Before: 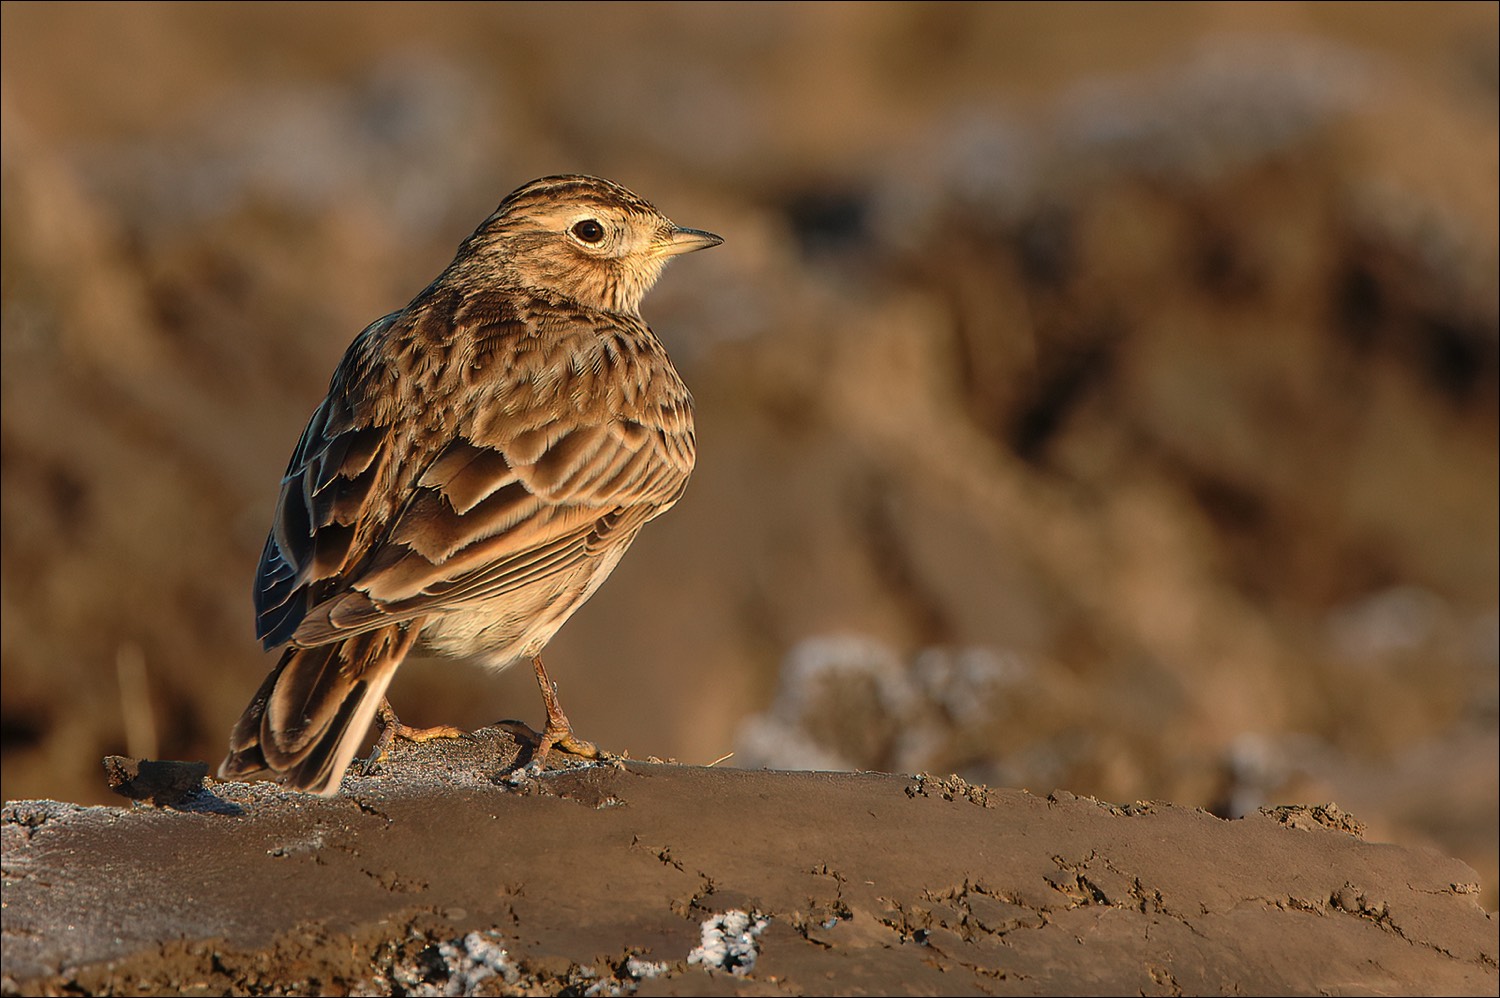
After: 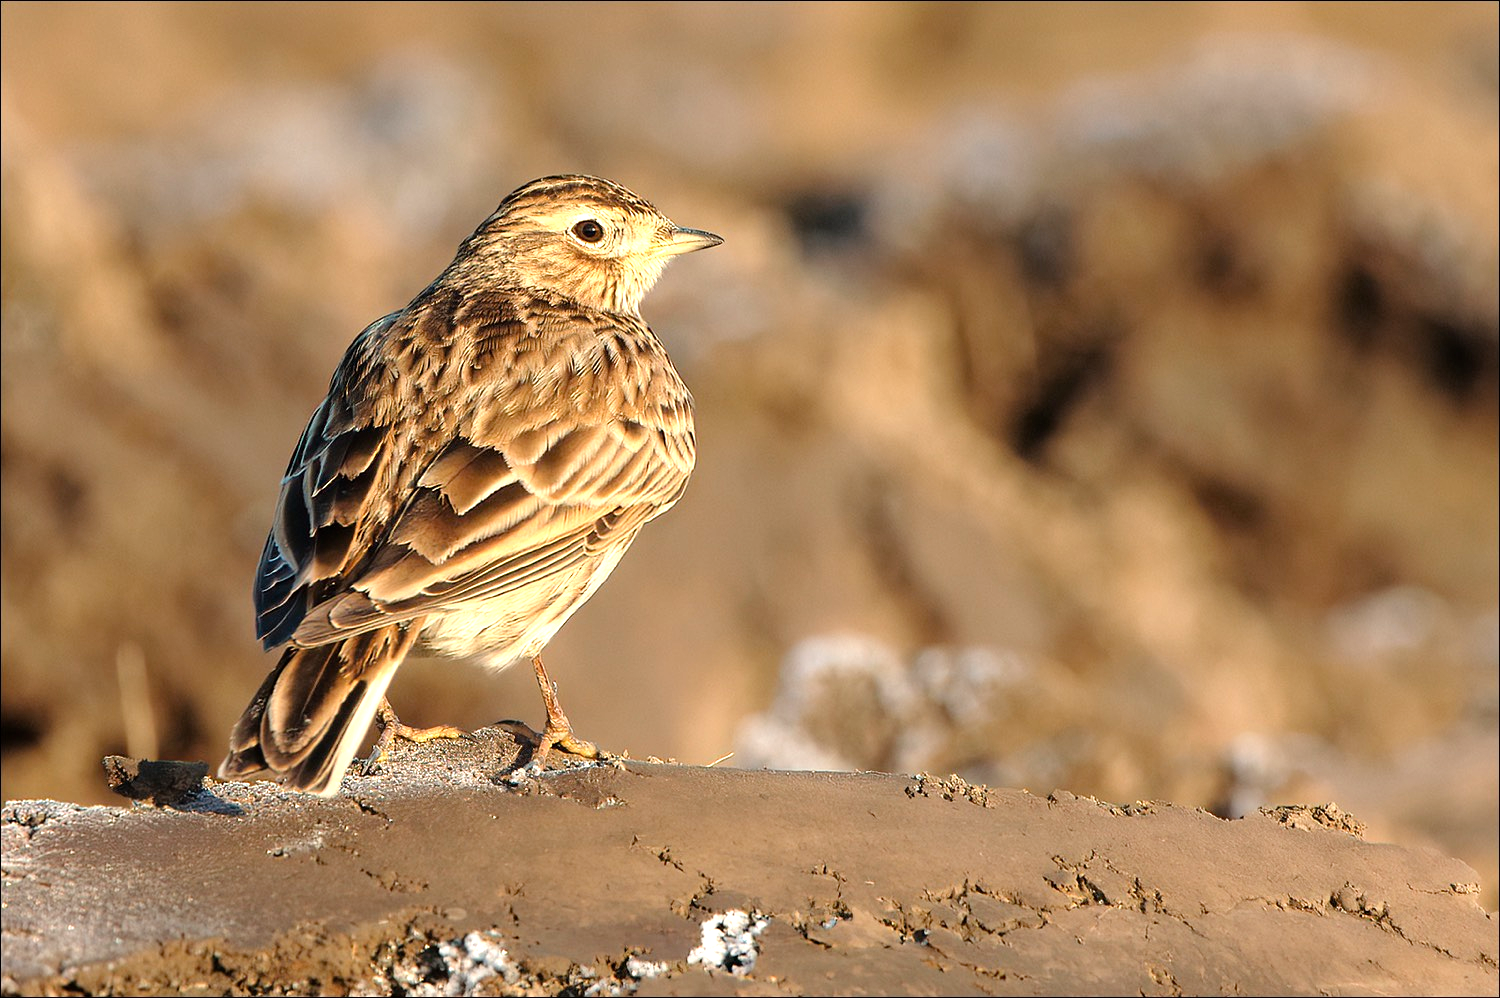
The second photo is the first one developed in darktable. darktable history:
tone equalizer: -8 EV -1.05 EV, -7 EV -0.996 EV, -6 EV -0.86 EV, -5 EV -0.601 EV, -3 EV 0.59 EV, -2 EV 0.847 EV, -1 EV 0.998 EV, +0 EV 1.08 EV
